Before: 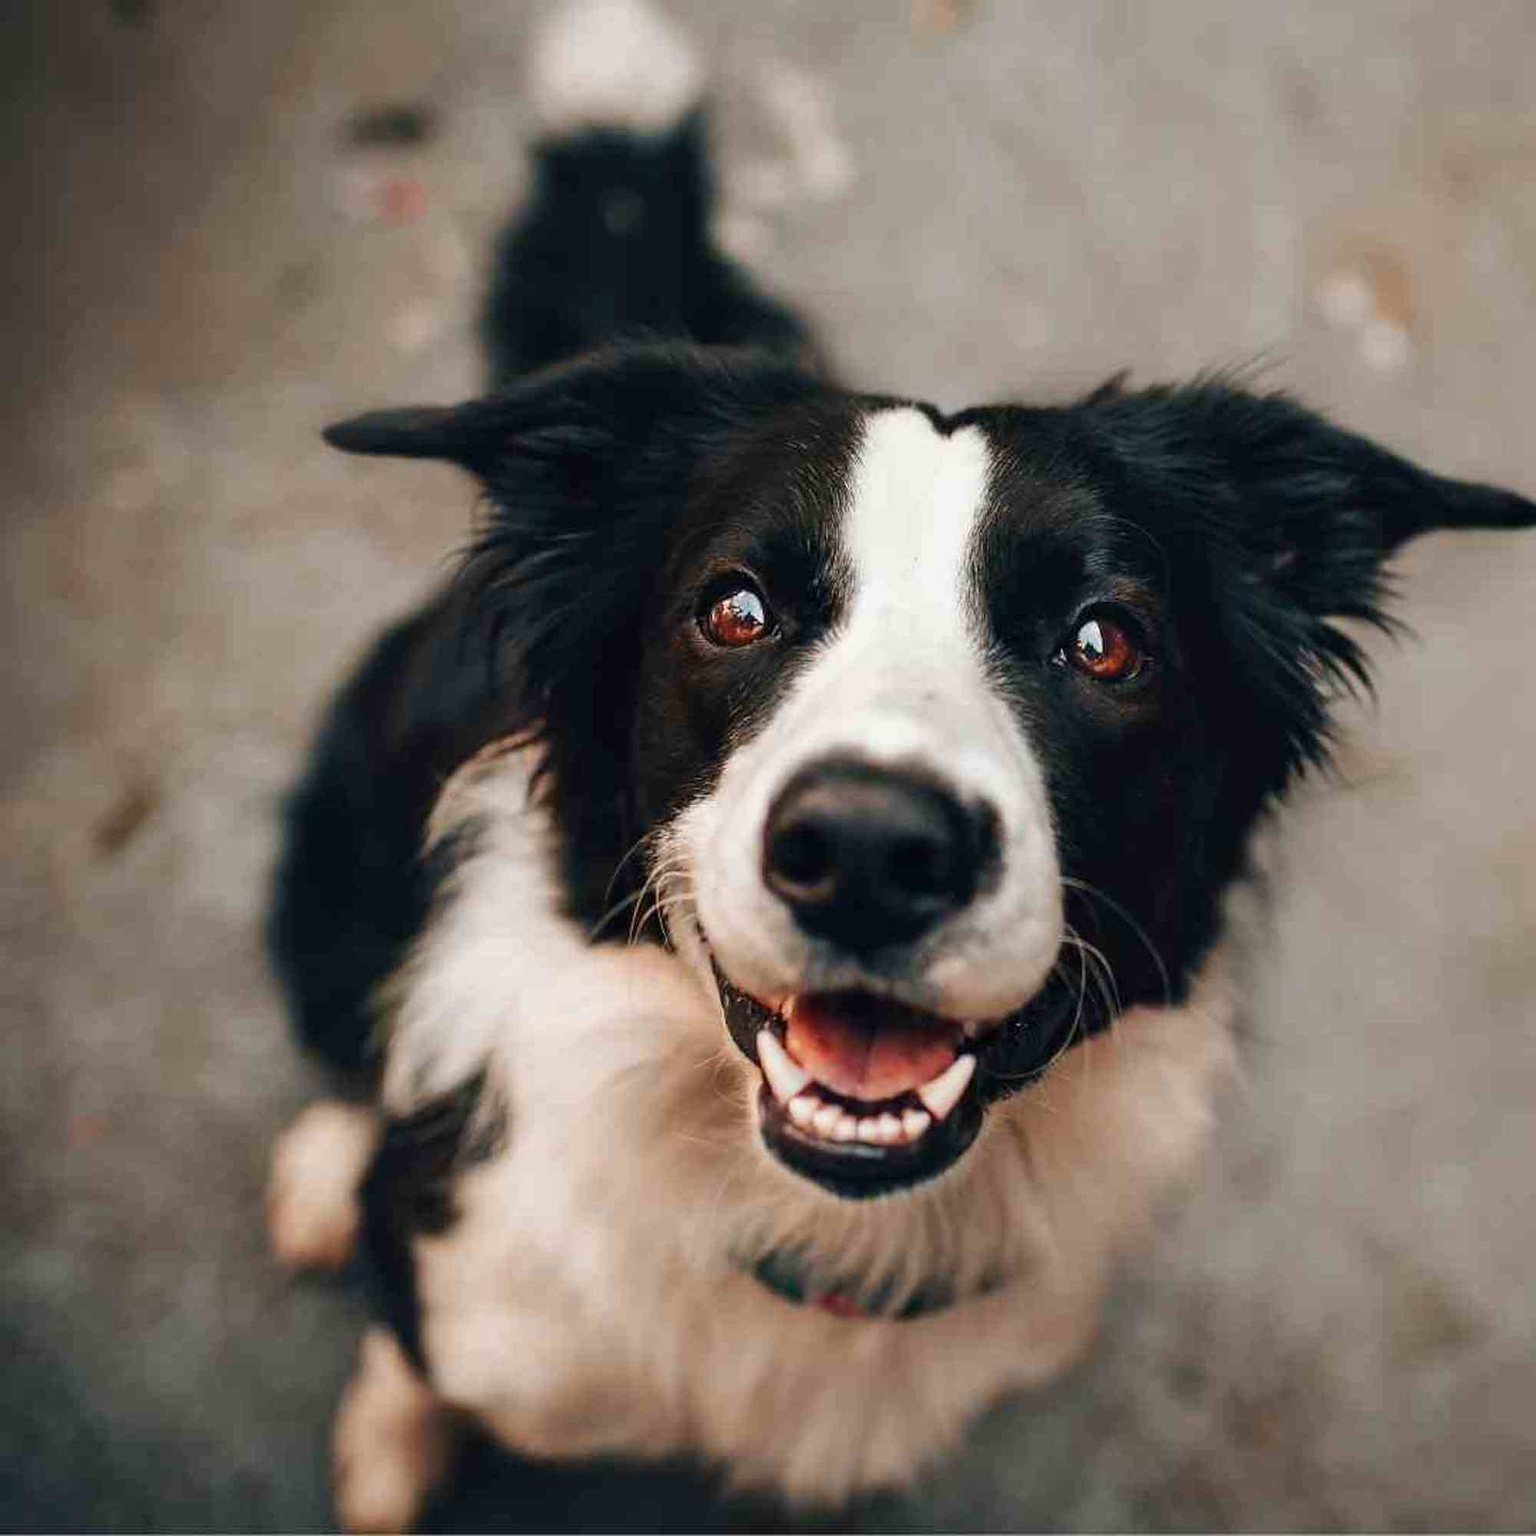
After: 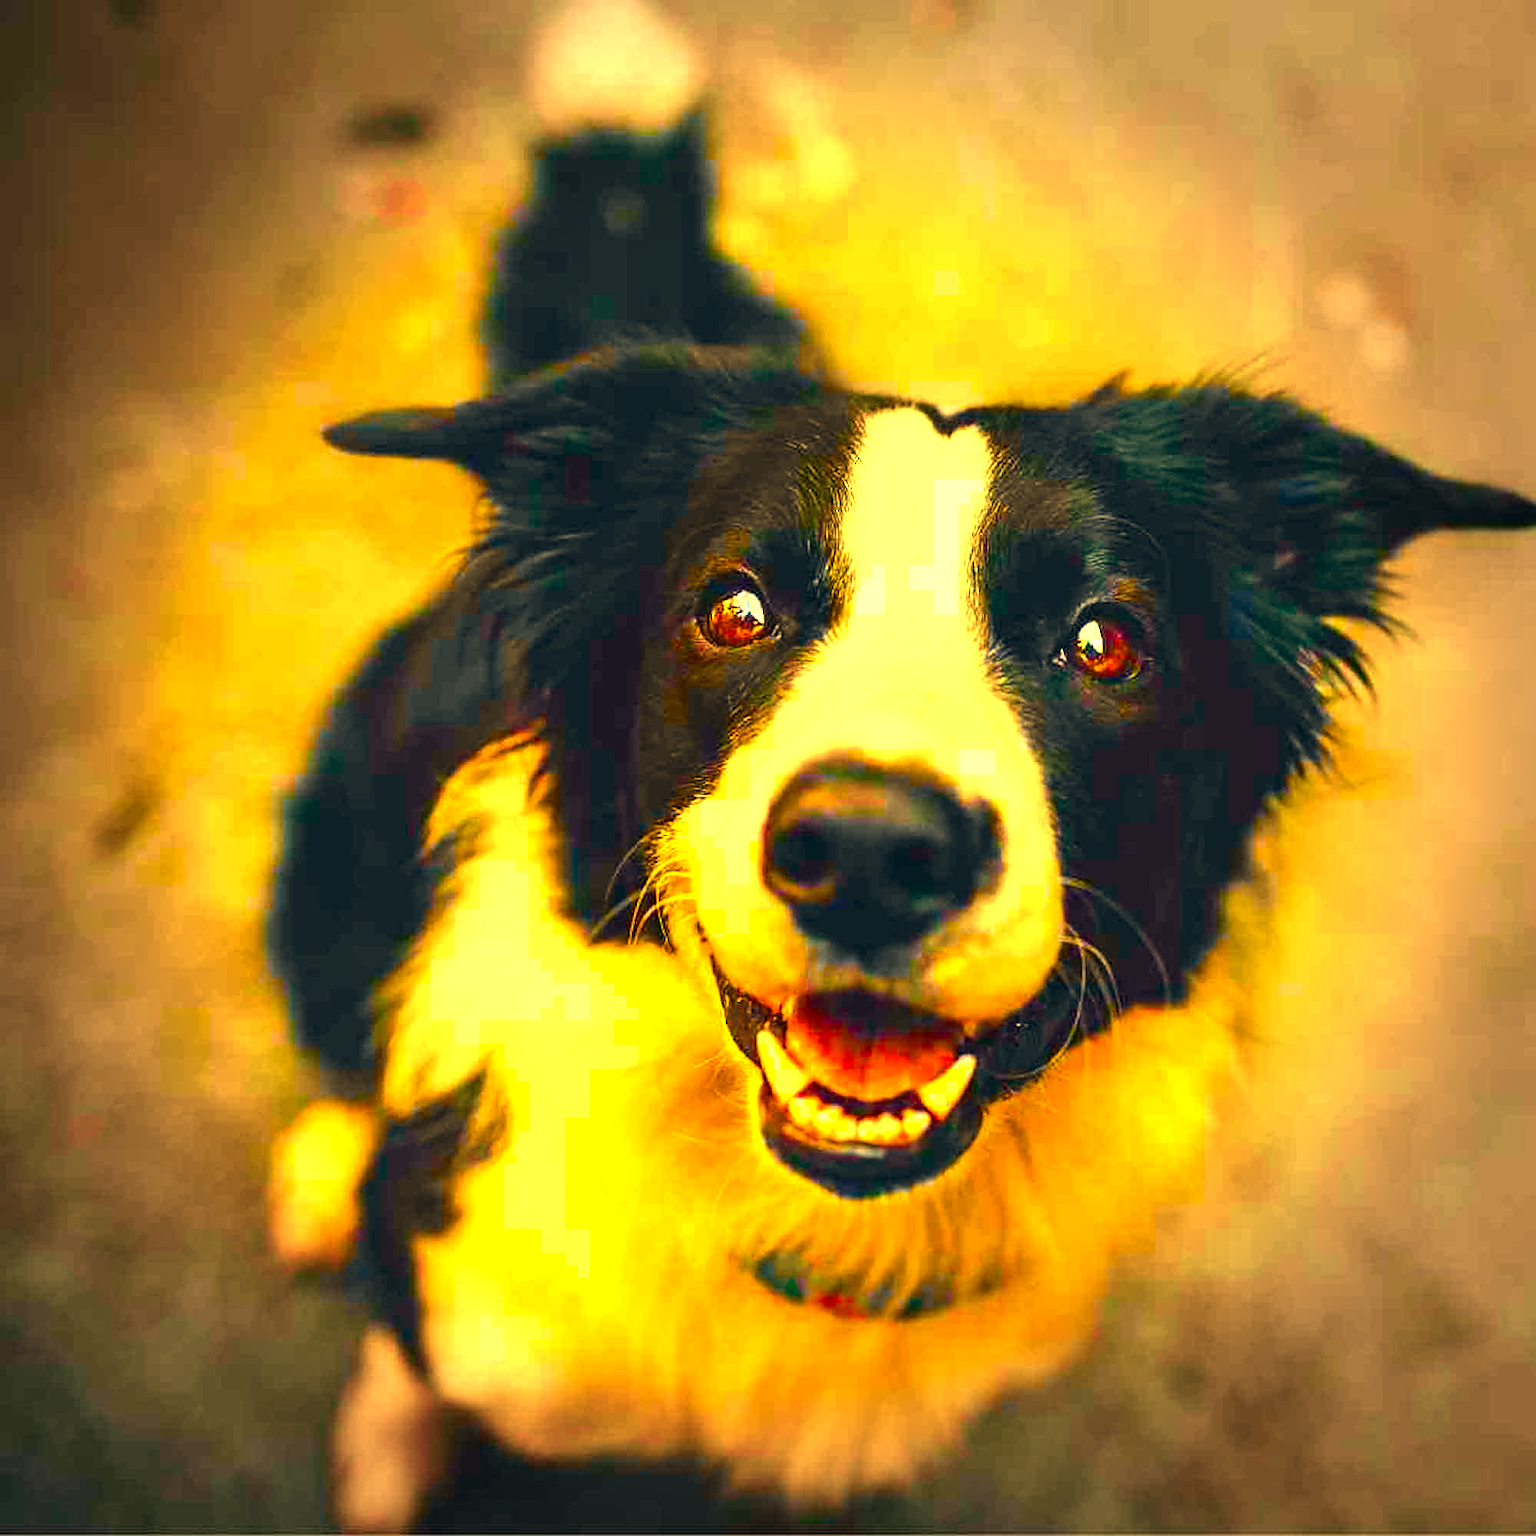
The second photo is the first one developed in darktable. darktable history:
vignetting: fall-off start 66.7%, fall-off radius 39.74%, brightness -0.576, saturation -0.258, automatic ratio true, width/height ratio 0.671, dithering 16-bit output
exposure: black level correction -0.002, exposure 0.54 EV, compensate highlight preservation false
white balance: red 1.138, green 0.996, blue 0.812
sharpen: amount 0.2
color balance rgb: linear chroma grading › global chroma 42%, perceptual saturation grading › global saturation 42%, perceptual brilliance grading › global brilliance 25%, global vibrance 33%
